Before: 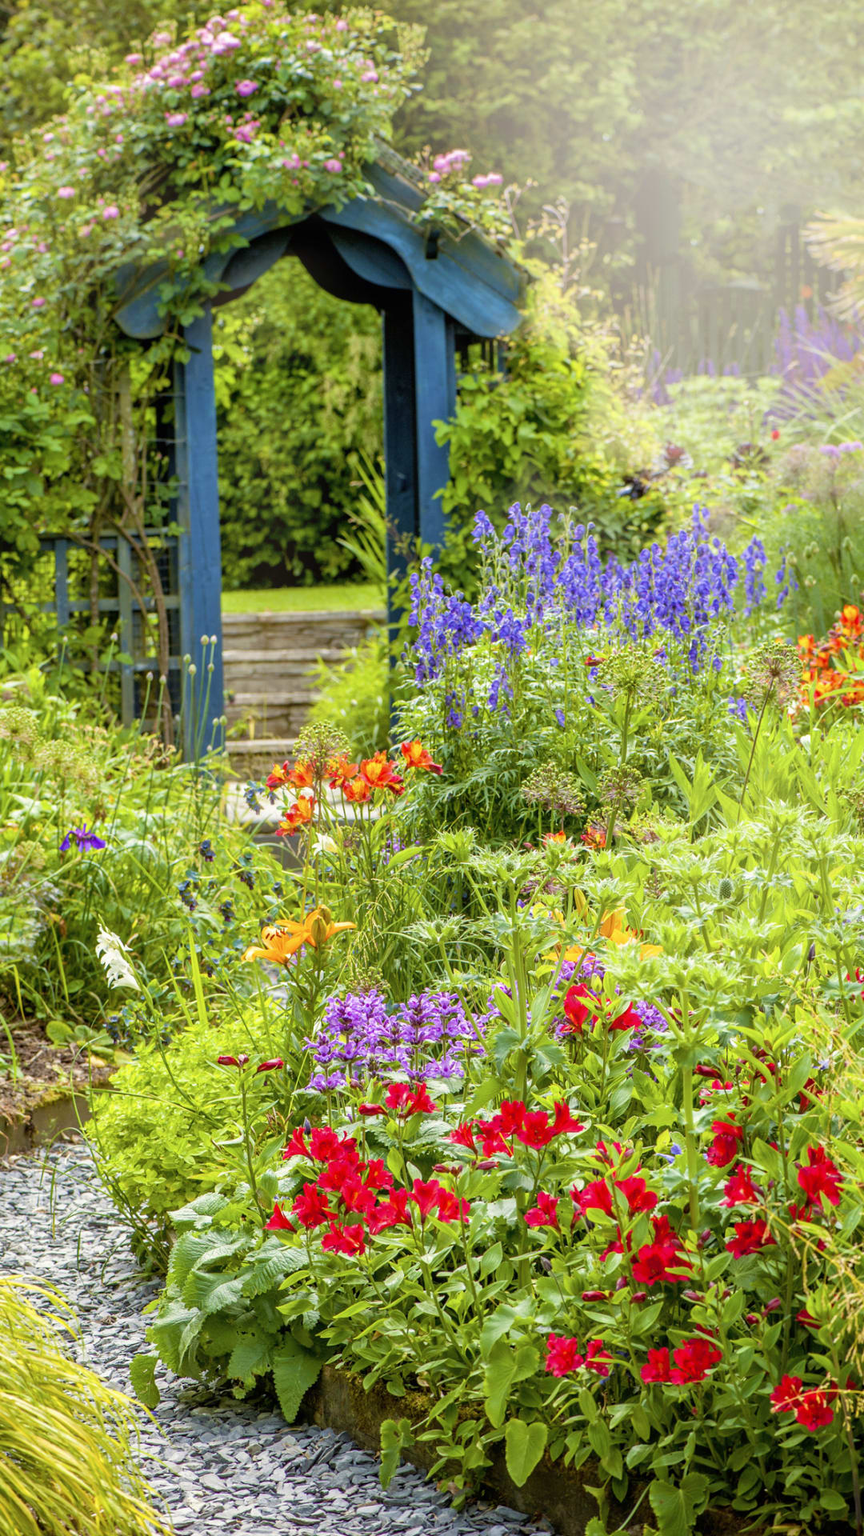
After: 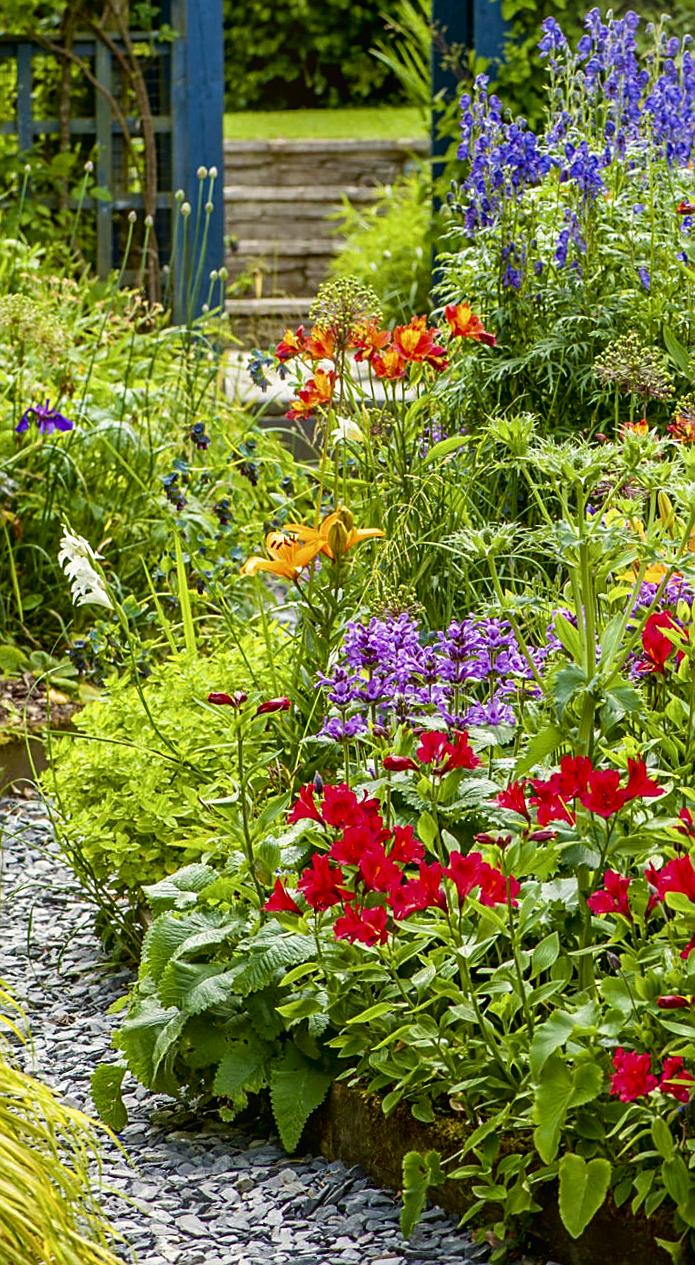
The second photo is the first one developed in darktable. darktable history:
sharpen: on, module defaults
crop and rotate: angle -1.11°, left 3.759%, top 31.834%, right 29.626%
local contrast: mode bilateral grid, contrast 99, coarseness 100, detail 89%, midtone range 0.2
tone curve: curves: ch0 [(0, 0) (0.153, 0.06) (1, 1)], color space Lab, independent channels, preserve colors none
